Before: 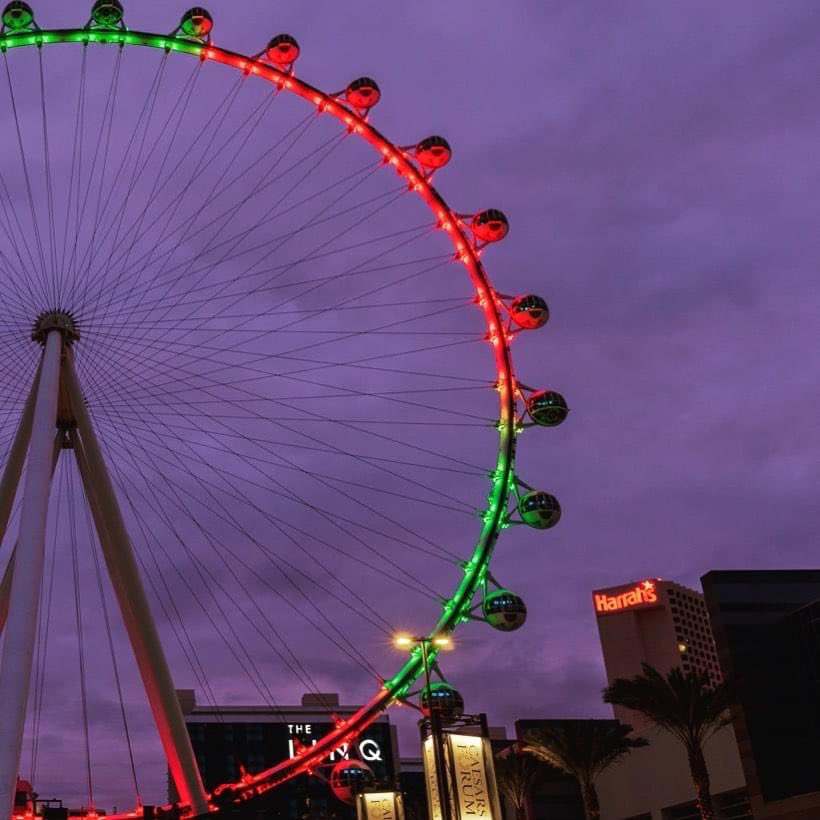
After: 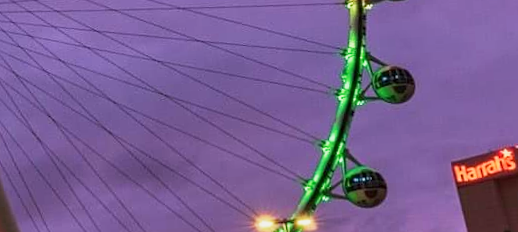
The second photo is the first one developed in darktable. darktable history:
shadows and highlights: low approximation 0.01, soften with gaussian
base curve: curves: ch0 [(0, 0) (0.088, 0.125) (0.176, 0.251) (0.354, 0.501) (0.613, 0.749) (1, 0.877)], preserve colors none
rotate and perspective: rotation -3.52°, crop left 0.036, crop right 0.964, crop top 0.081, crop bottom 0.919
sharpen: amount 0.2
crop: left 18.091%, top 51.13%, right 17.525%, bottom 16.85%
